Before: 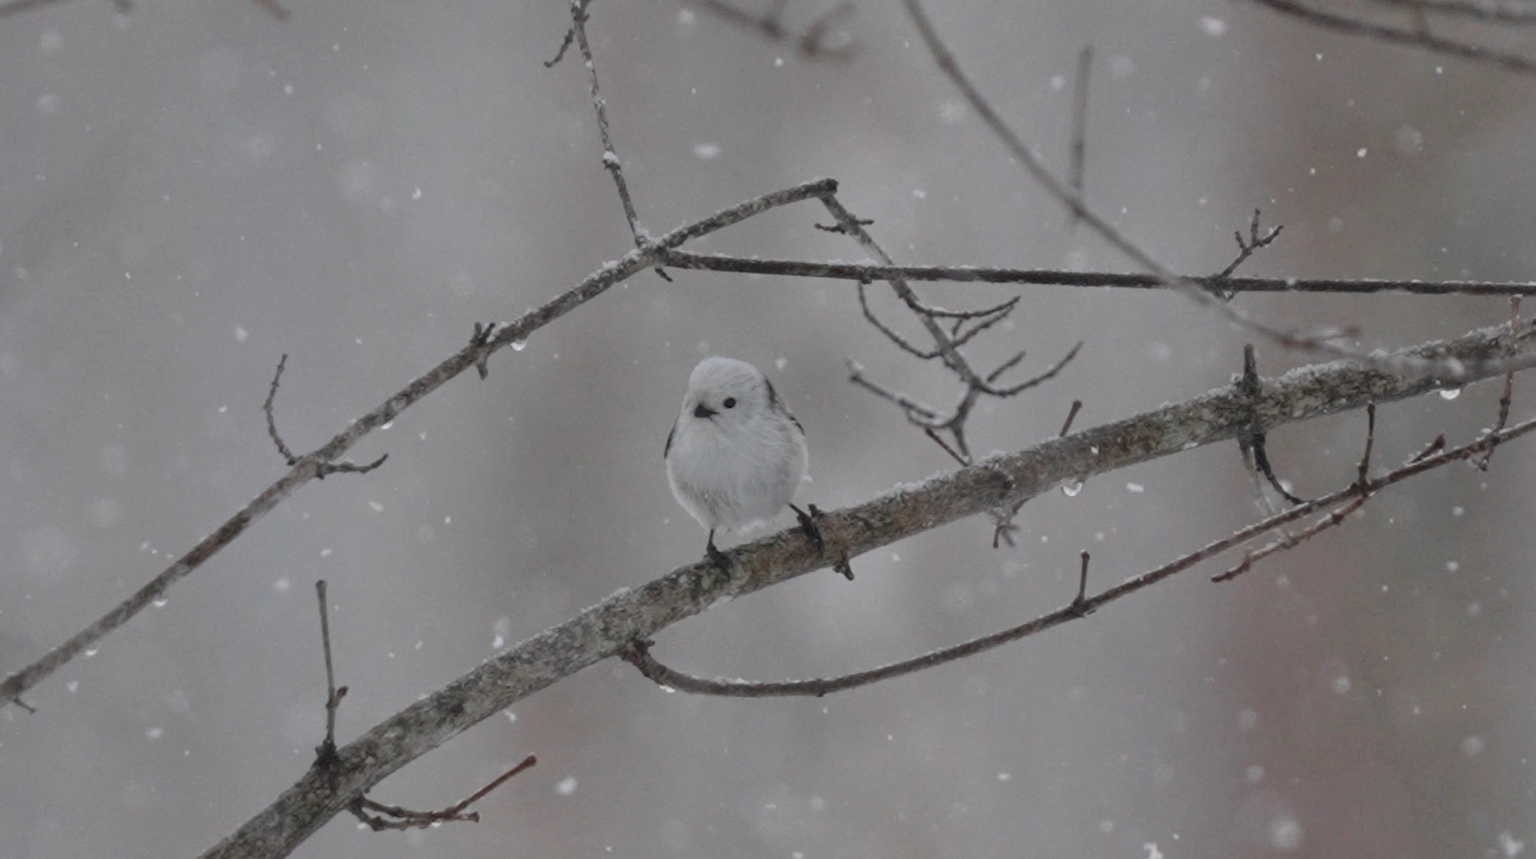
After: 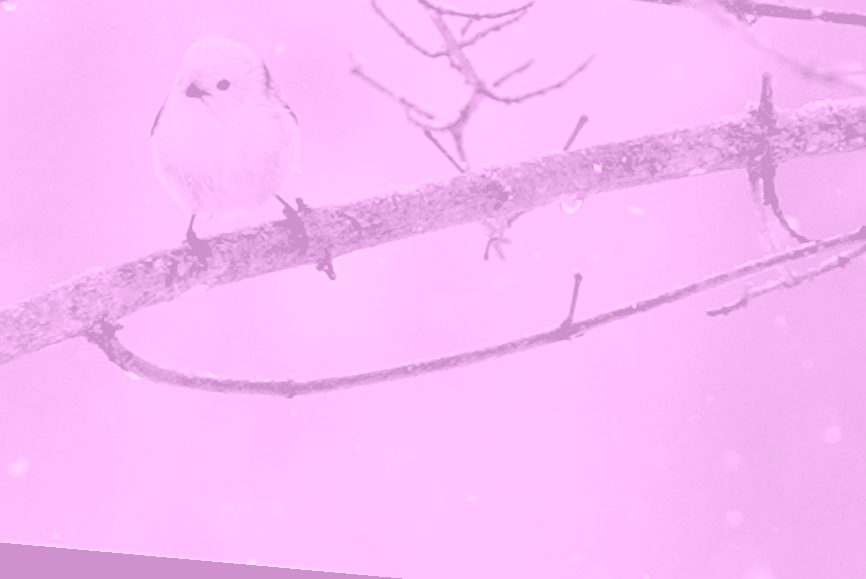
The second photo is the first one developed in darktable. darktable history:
crop: left 34.479%, top 38.822%, right 13.718%, bottom 5.172%
contrast equalizer: y [[0.5, 0.5, 0.472, 0.5, 0.5, 0.5], [0.5 ×6], [0.5 ×6], [0 ×6], [0 ×6]]
rgb levels: mode RGB, independent channels, levels [[0, 0.5, 1], [0, 0.521, 1], [0, 0.536, 1]]
rotate and perspective: rotation 5.12°, automatic cropping off
colorize: hue 331.2°, saturation 69%, source mix 30.28%, lightness 69.02%, version 1
sharpen: on, module defaults
exposure: black level correction 0.04, exposure 0.5 EV, compensate highlight preservation false
